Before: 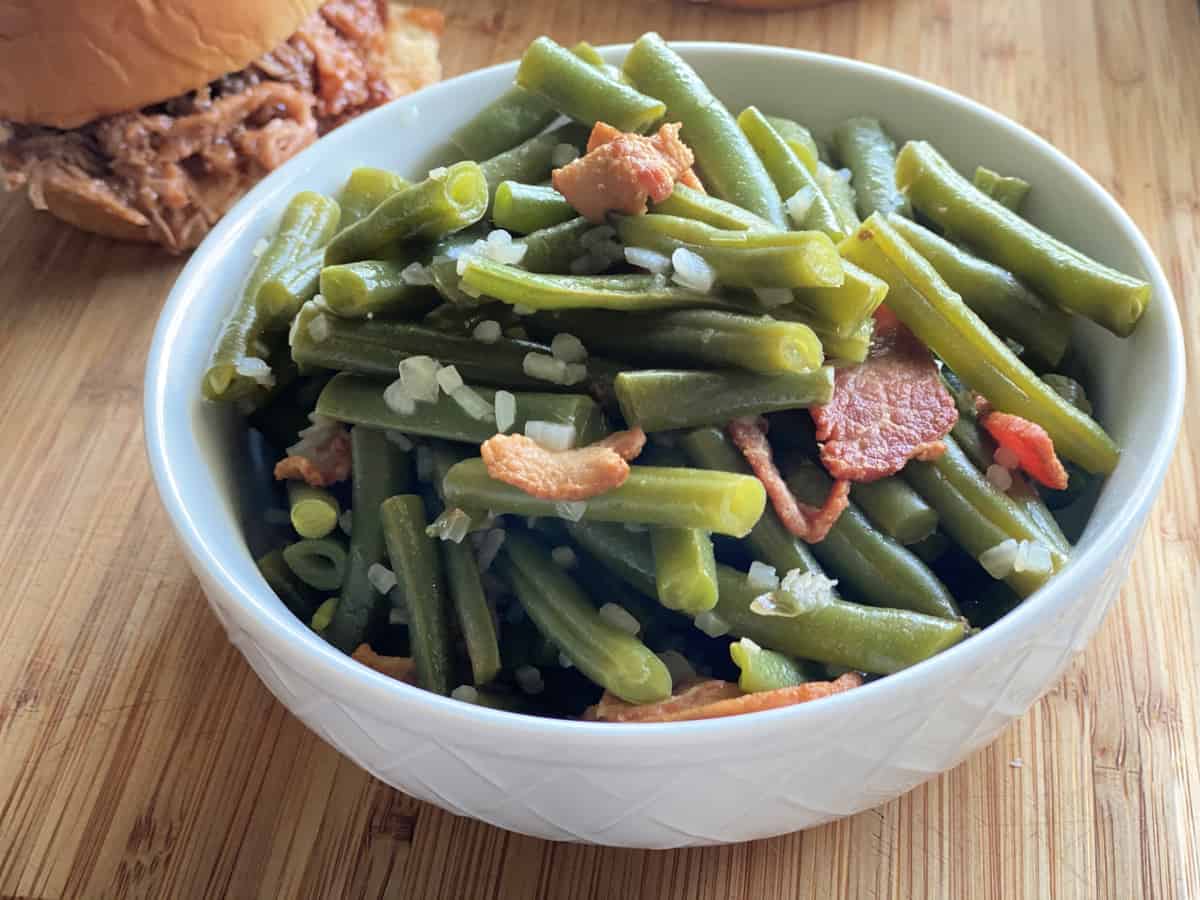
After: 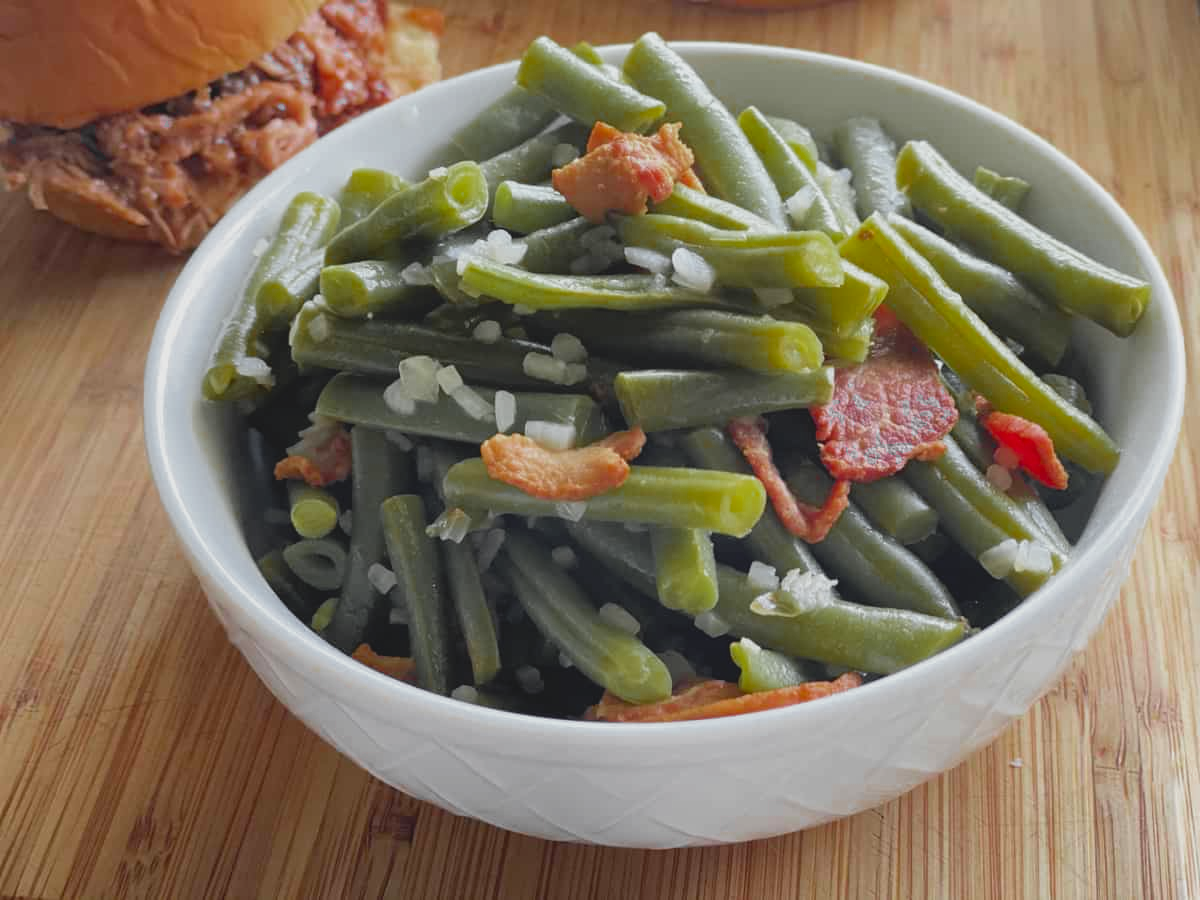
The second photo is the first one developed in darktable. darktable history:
contrast brightness saturation: contrast -0.175, saturation 0.187
color zones: curves: ch0 [(0.004, 0.388) (0.125, 0.392) (0.25, 0.404) (0.375, 0.5) (0.5, 0.5) (0.625, 0.5) (0.75, 0.5) (0.875, 0.5)]; ch1 [(0, 0.5) (0.125, 0.5) (0.25, 0.5) (0.375, 0.124) (0.524, 0.124) (0.645, 0.128) (0.789, 0.132) (0.914, 0.096) (0.998, 0.068)]
